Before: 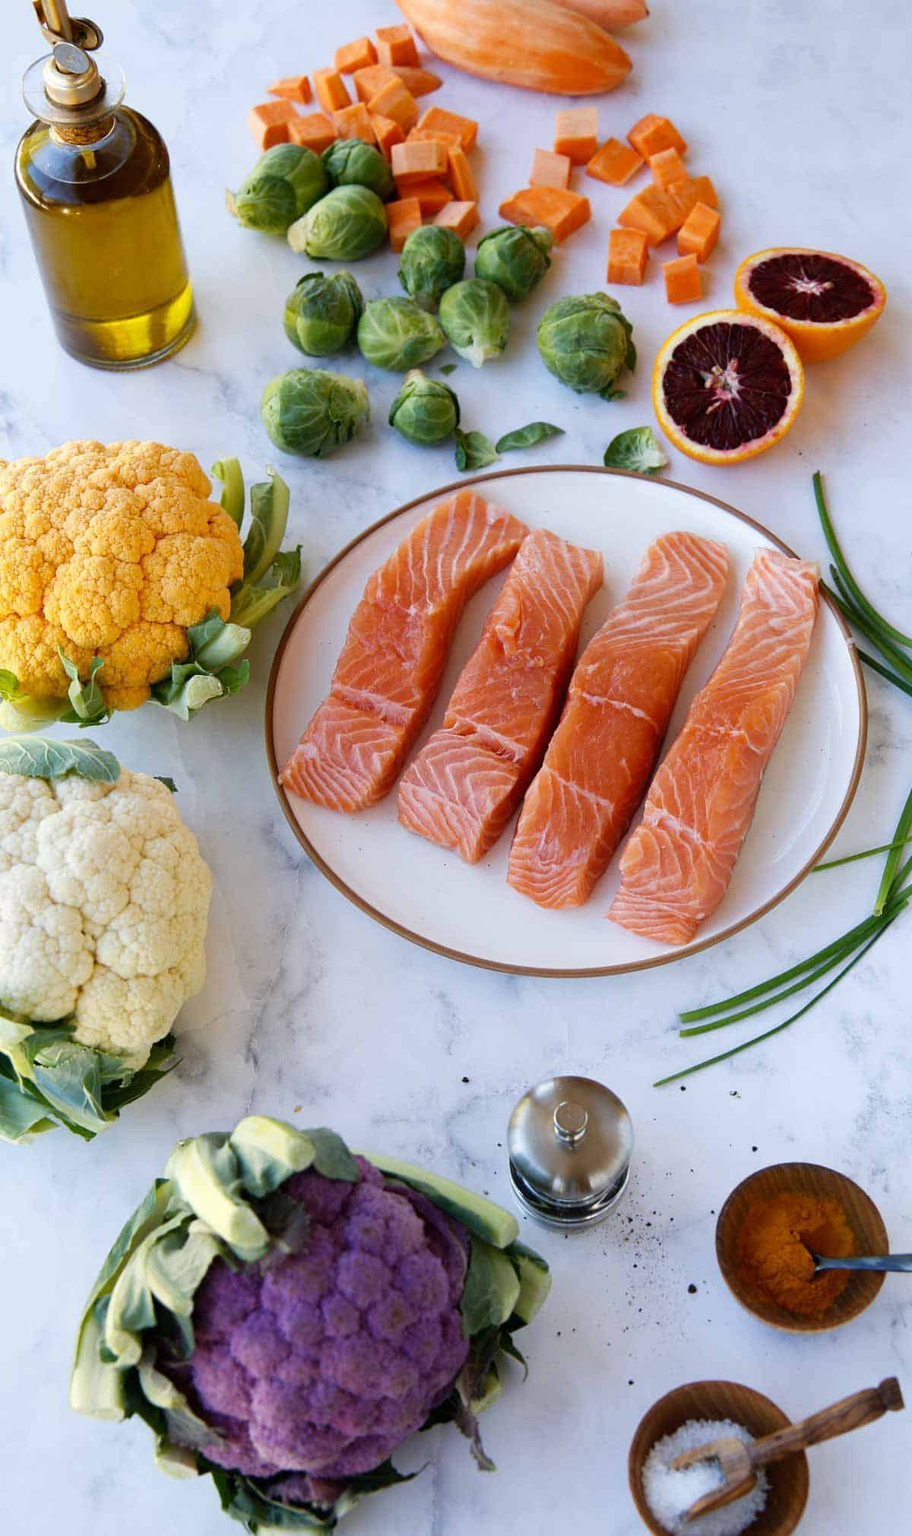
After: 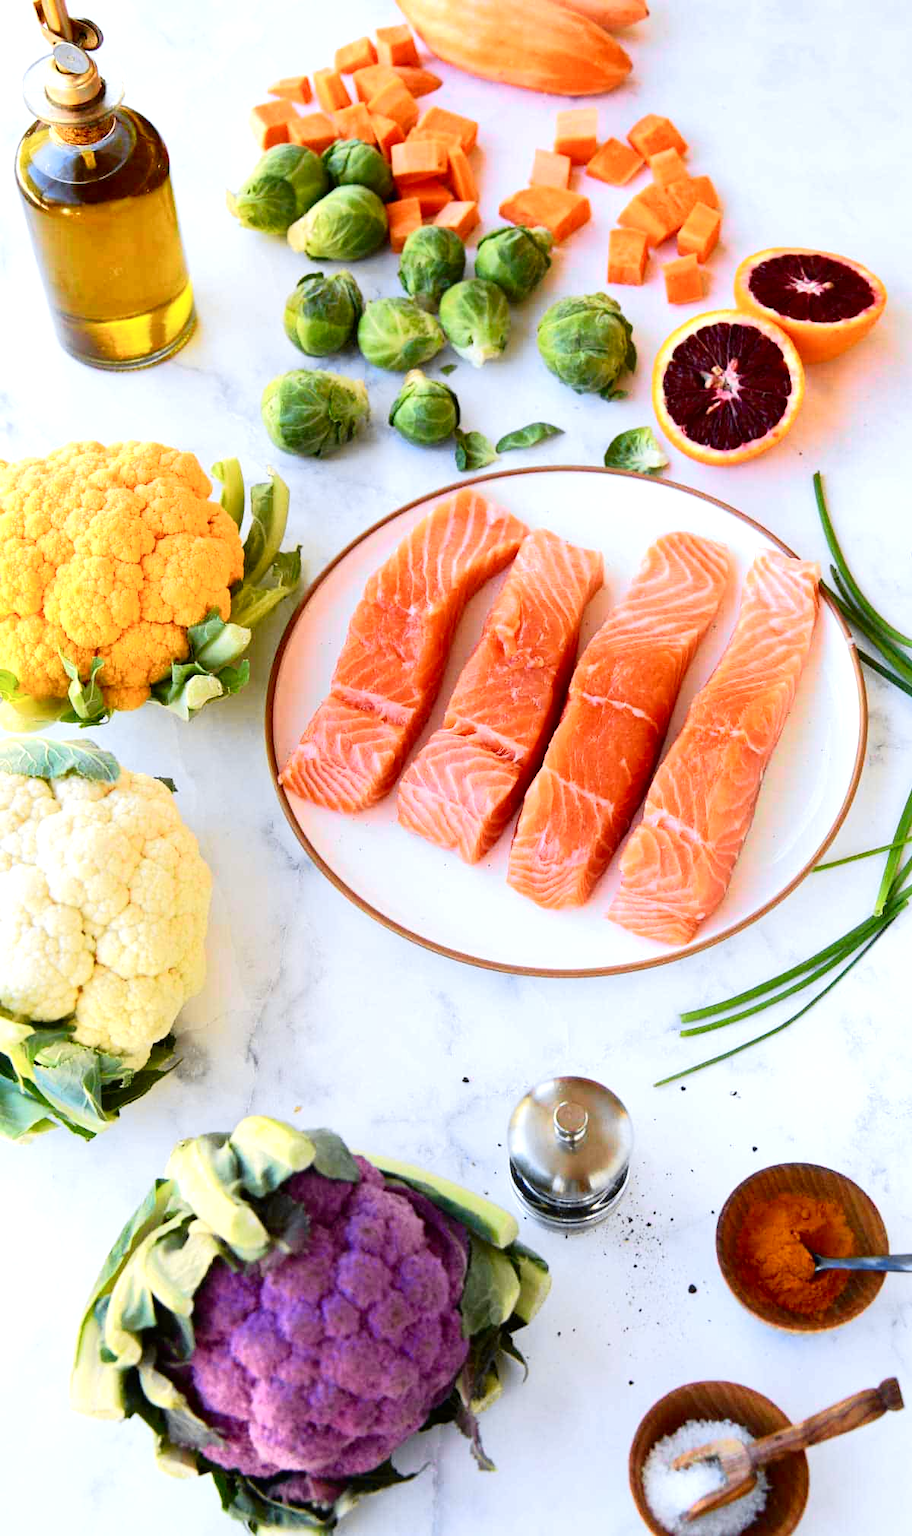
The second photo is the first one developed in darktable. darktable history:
exposure: exposure 0.636 EV, compensate highlight preservation false
tone curve: curves: ch0 [(0, 0.006) (0.037, 0.022) (0.123, 0.105) (0.19, 0.173) (0.277, 0.279) (0.474, 0.517) (0.597, 0.662) (0.687, 0.774) (0.855, 0.891) (1, 0.982)]; ch1 [(0, 0) (0.243, 0.245) (0.422, 0.415) (0.493, 0.498) (0.508, 0.503) (0.531, 0.55) (0.551, 0.582) (0.626, 0.672) (0.694, 0.732) (1, 1)]; ch2 [(0, 0) (0.249, 0.216) (0.356, 0.329) (0.424, 0.442) (0.476, 0.477) (0.498, 0.503) (0.517, 0.524) (0.532, 0.547) (0.562, 0.592) (0.614, 0.657) (0.706, 0.748) (0.808, 0.809) (0.991, 0.968)], color space Lab, independent channels, preserve colors none
